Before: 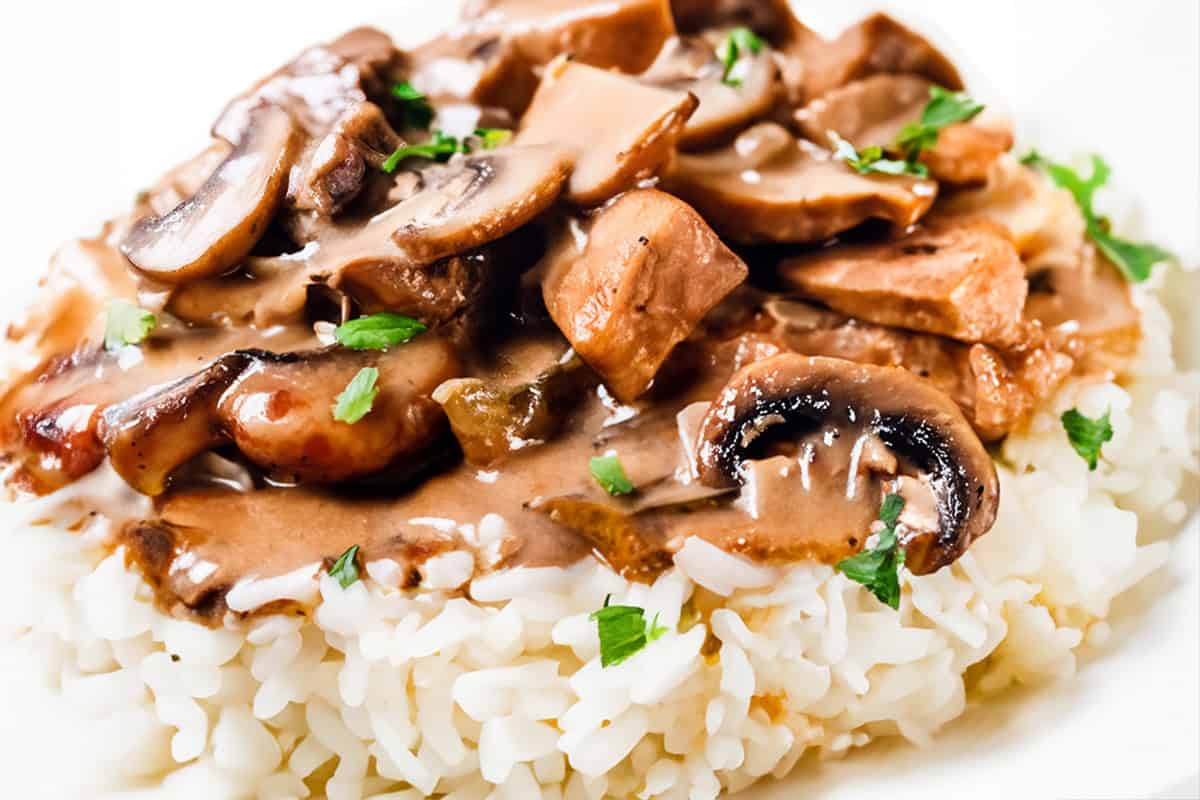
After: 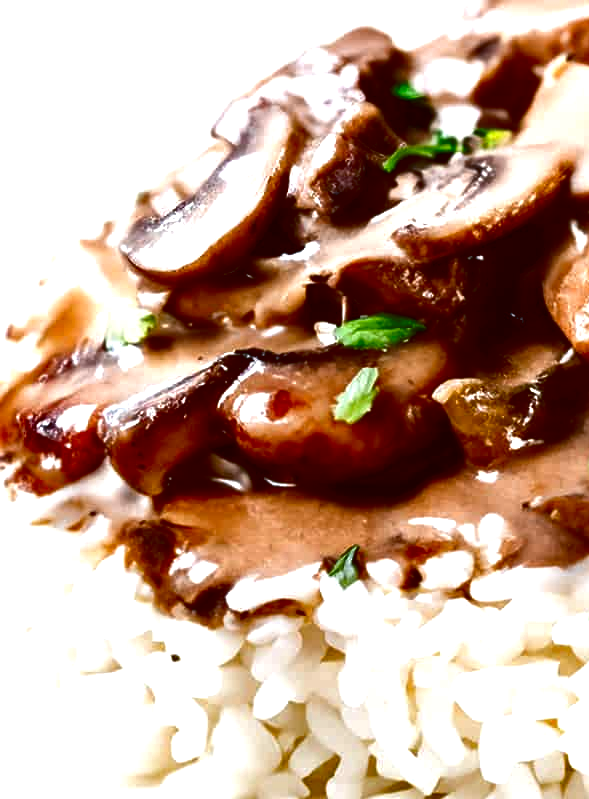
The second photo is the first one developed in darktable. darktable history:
crop and rotate: left 0%, top 0%, right 50.845%
color balance: lift [1, 1.015, 1.004, 0.985], gamma [1, 0.958, 0.971, 1.042], gain [1, 0.956, 0.977, 1.044]
contrast brightness saturation: brightness -0.52
exposure: black level correction 0.001, exposure 0.5 EV, compensate exposure bias true, compensate highlight preservation false
